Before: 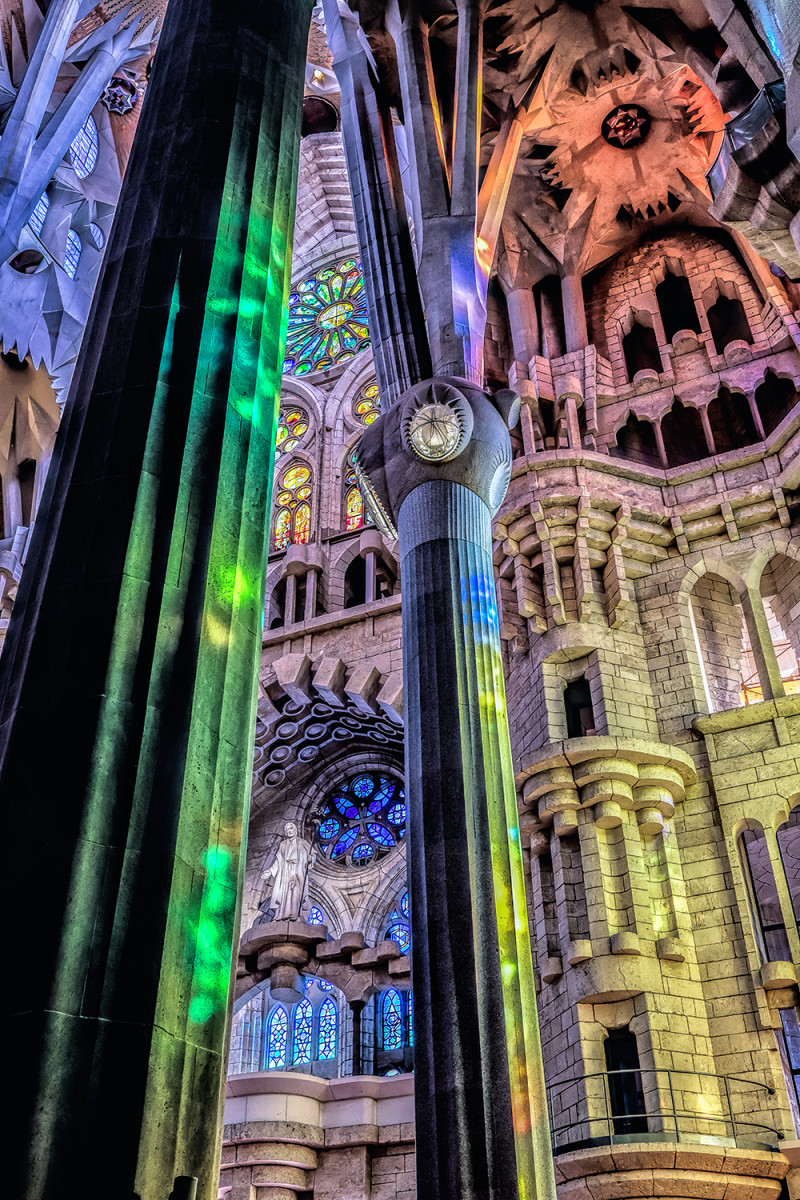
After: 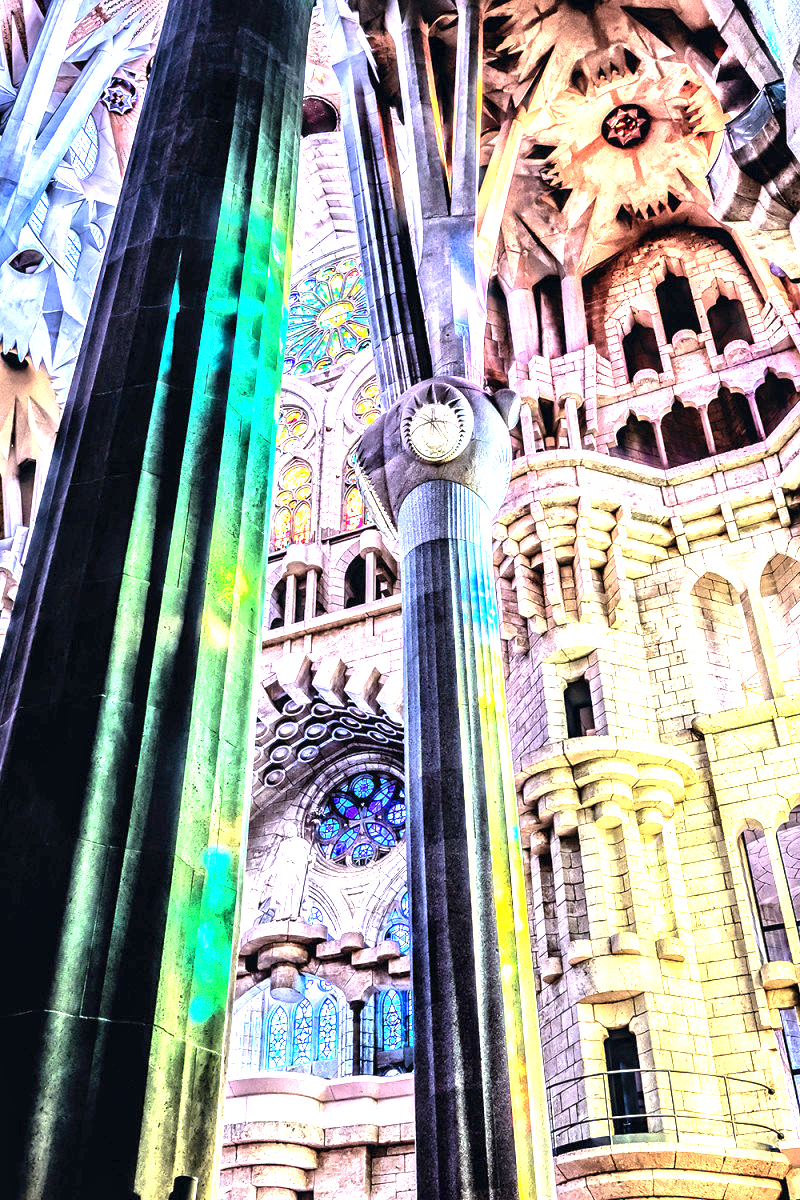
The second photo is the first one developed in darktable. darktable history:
local contrast: highlights 100%, shadows 100%, detail 120%, midtone range 0.2
exposure: exposure 2.207 EV, compensate highlight preservation false
